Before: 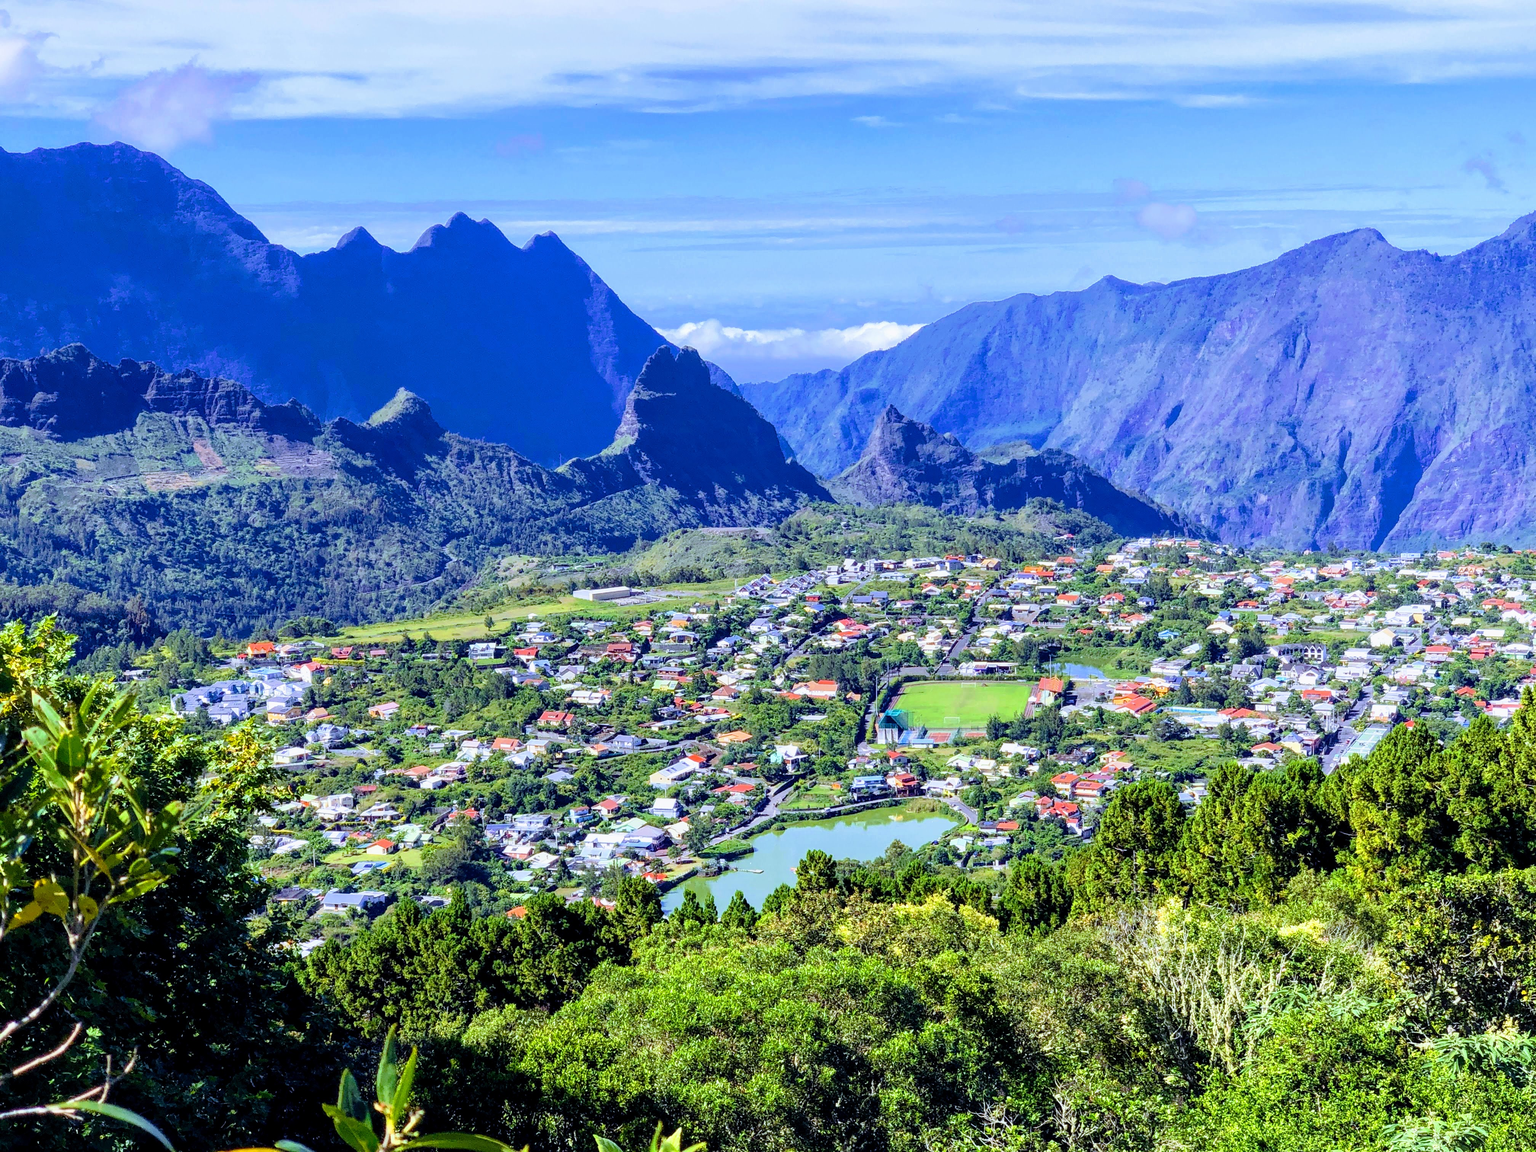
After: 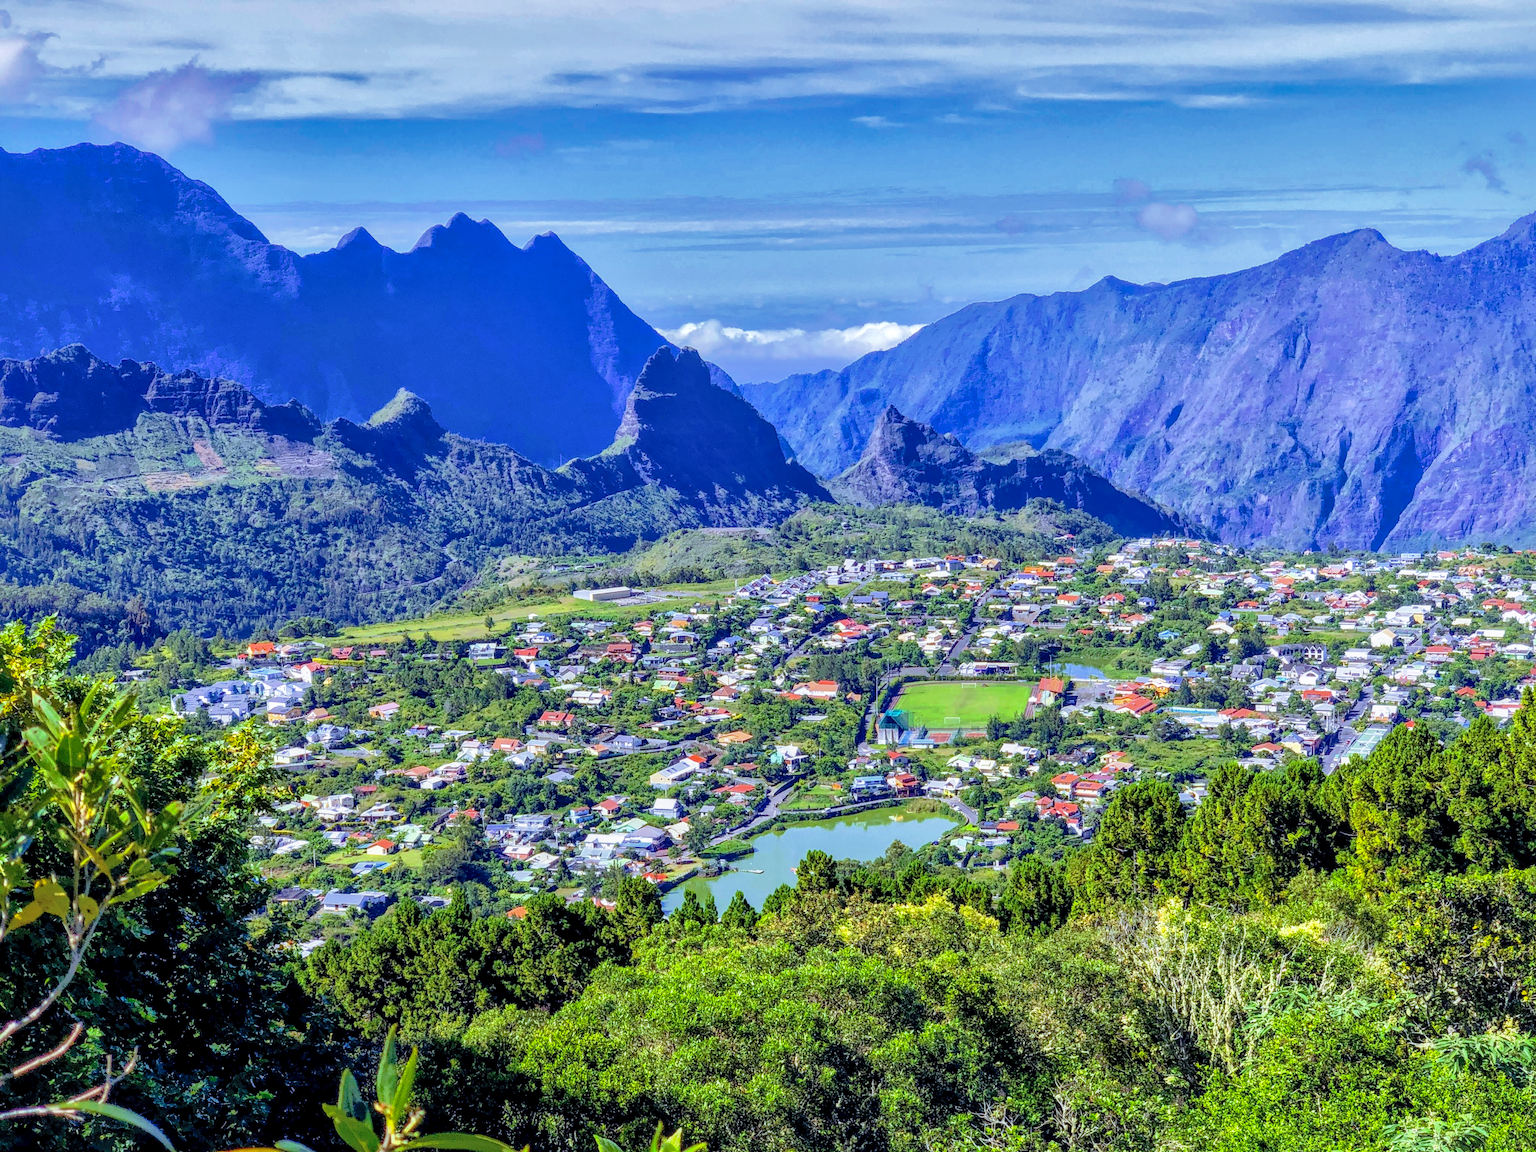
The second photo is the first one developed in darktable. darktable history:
local contrast: on, module defaults
shadows and highlights: shadows 59.71, highlights -60.11
